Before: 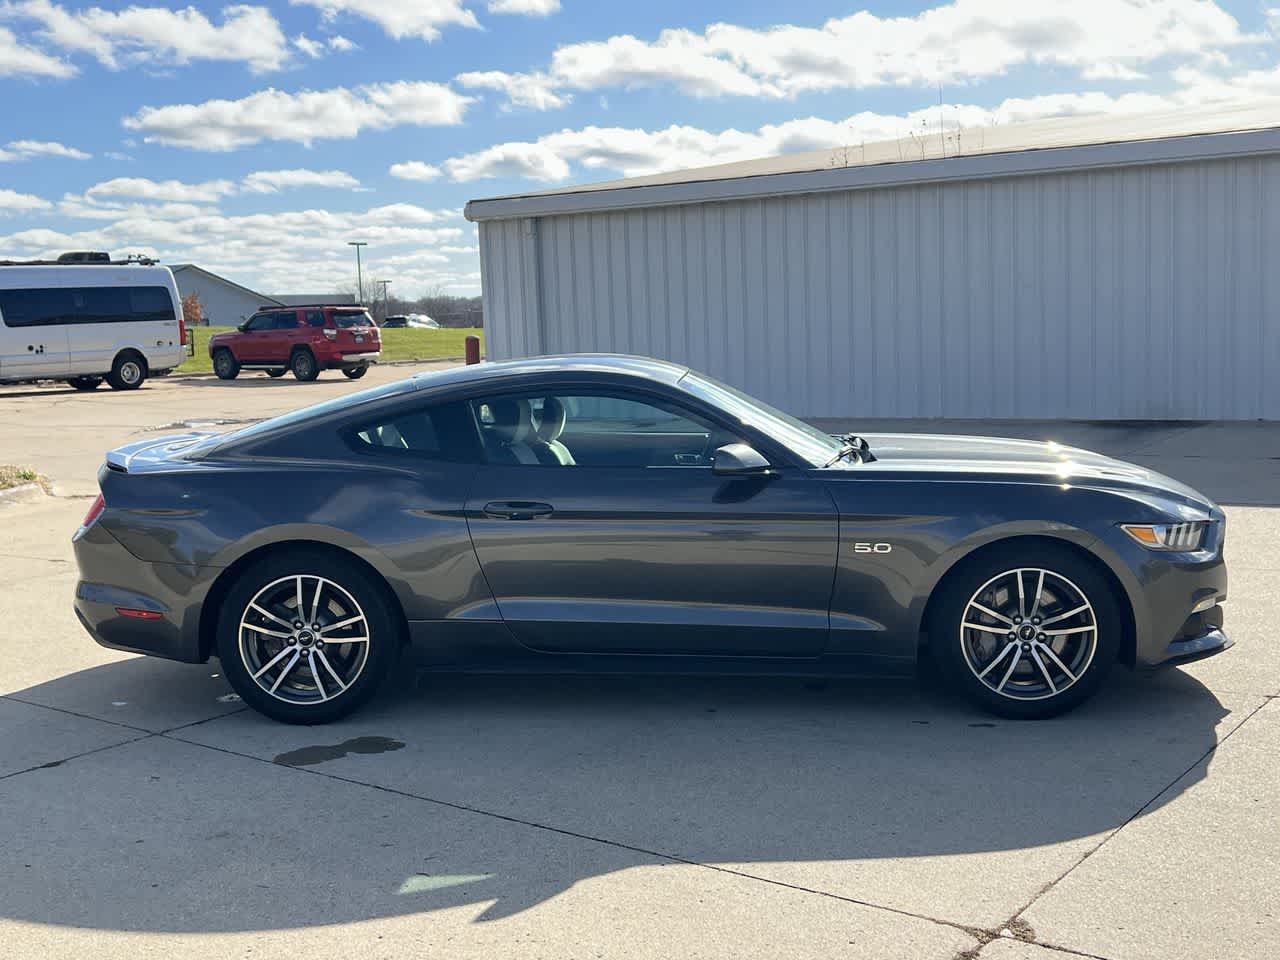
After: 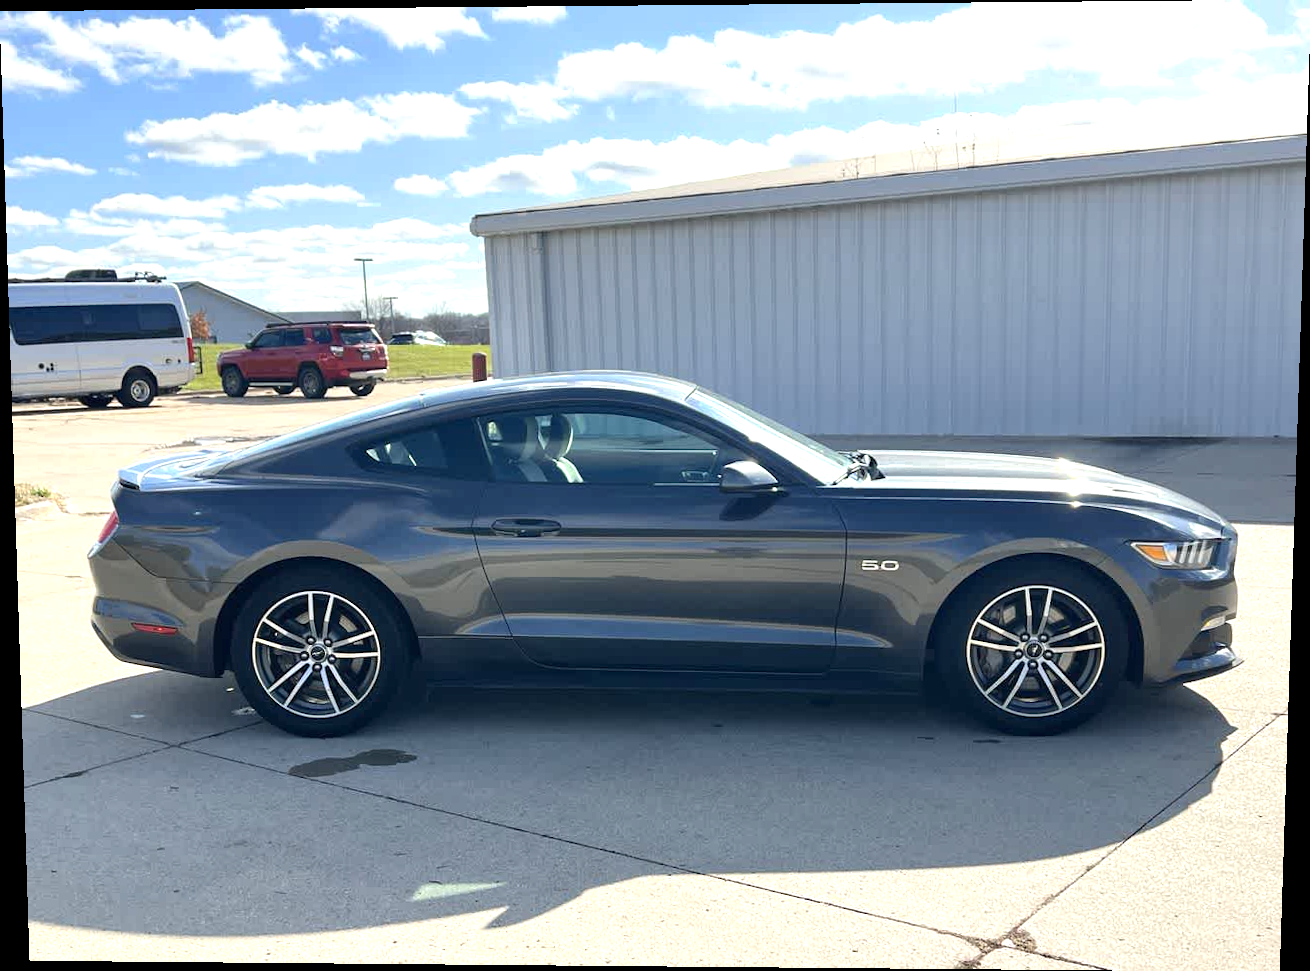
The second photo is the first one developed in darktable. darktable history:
exposure: exposure 0.6 EV, compensate highlight preservation false
rotate and perspective: lens shift (vertical) 0.048, lens shift (horizontal) -0.024, automatic cropping off
